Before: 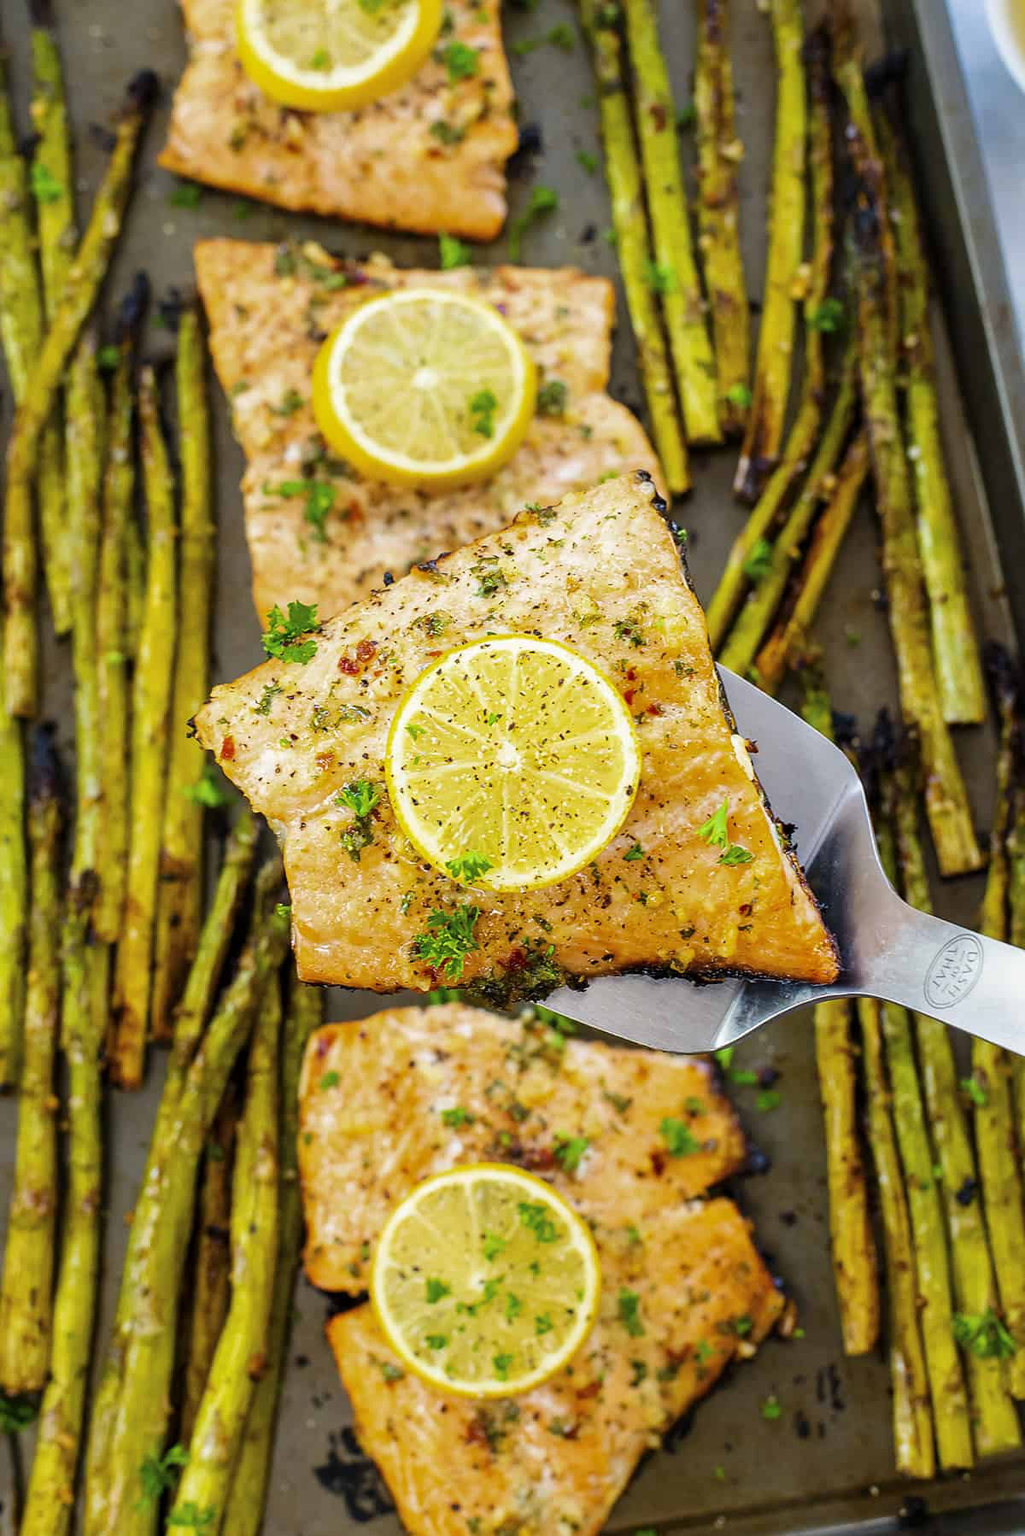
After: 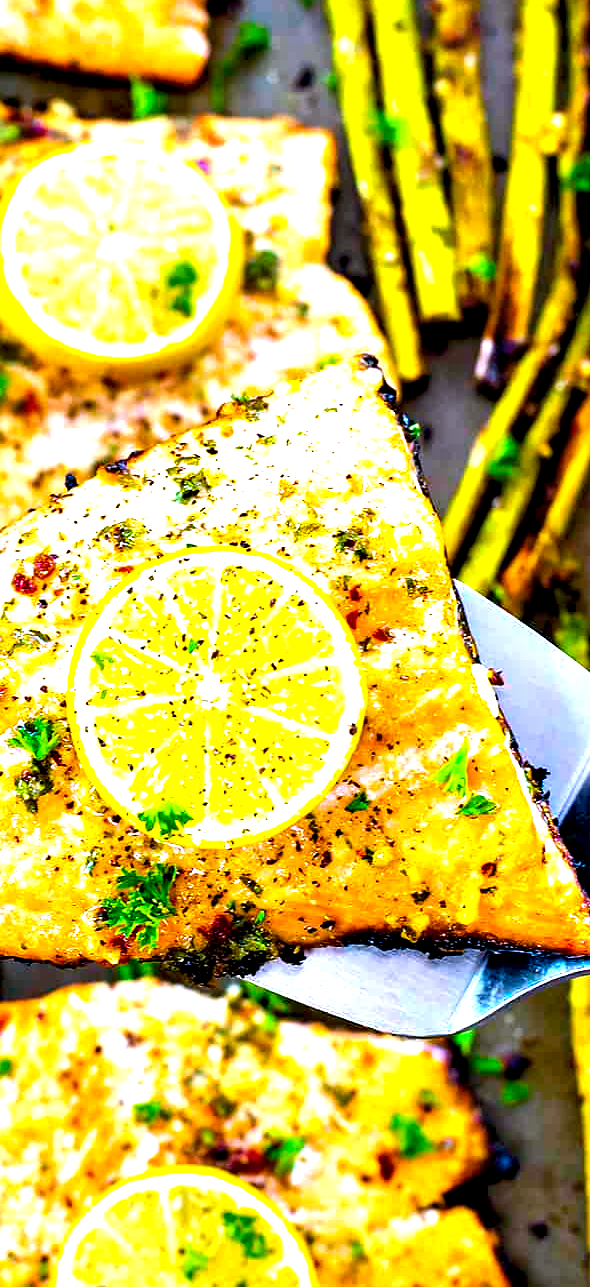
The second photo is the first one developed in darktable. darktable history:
crop: left 32.053%, top 10.955%, right 18.711%, bottom 17.427%
color balance rgb: highlights gain › chroma 0.27%, highlights gain › hue 330.69°, perceptual saturation grading › global saturation 19.371%, perceptual brilliance grading › global brilliance 30.554%, global vibrance 20%
color calibration: illuminant custom, x 0.372, y 0.388, temperature 4255.38 K
contrast equalizer: y [[0.6 ×6], [0.55 ×6], [0 ×6], [0 ×6], [0 ×6]]
